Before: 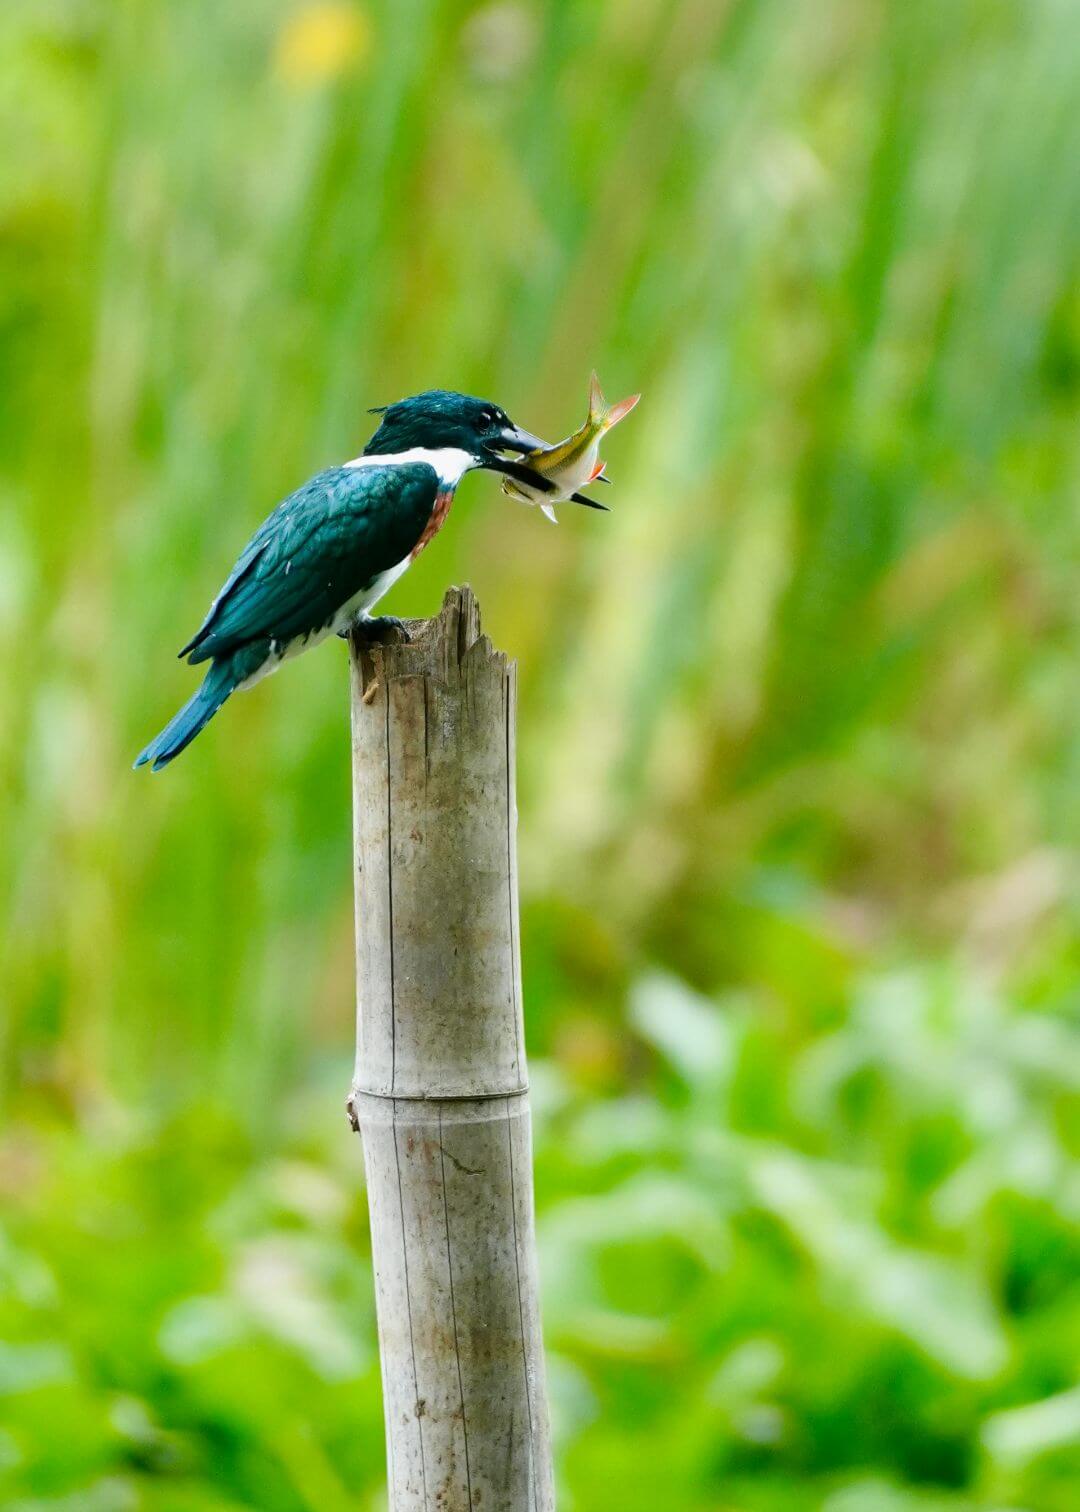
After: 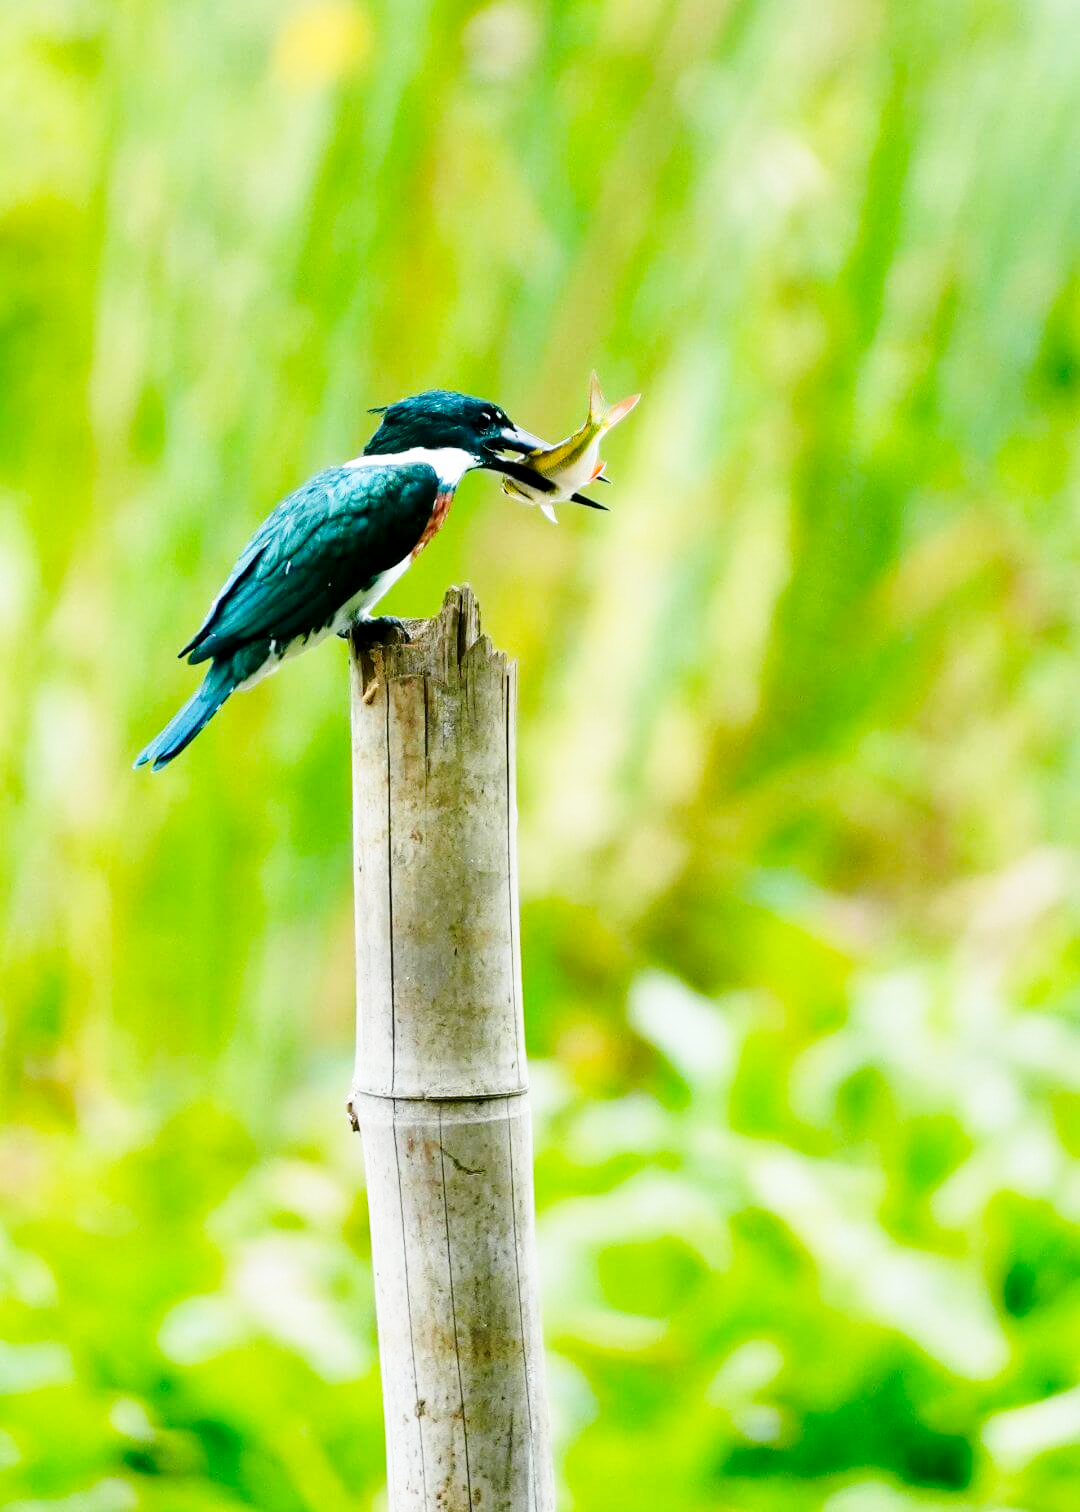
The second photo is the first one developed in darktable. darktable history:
exposure: black level correction 0.004, exposure 0.014 EV, compensate highlight preservation false
base curve: curves: ch0 [(0, 0) (0.028, 0.03) (0.121, 0.232) (0.46, 0.748) (0.859, 0.968) (1, 1)], preserve colors none
